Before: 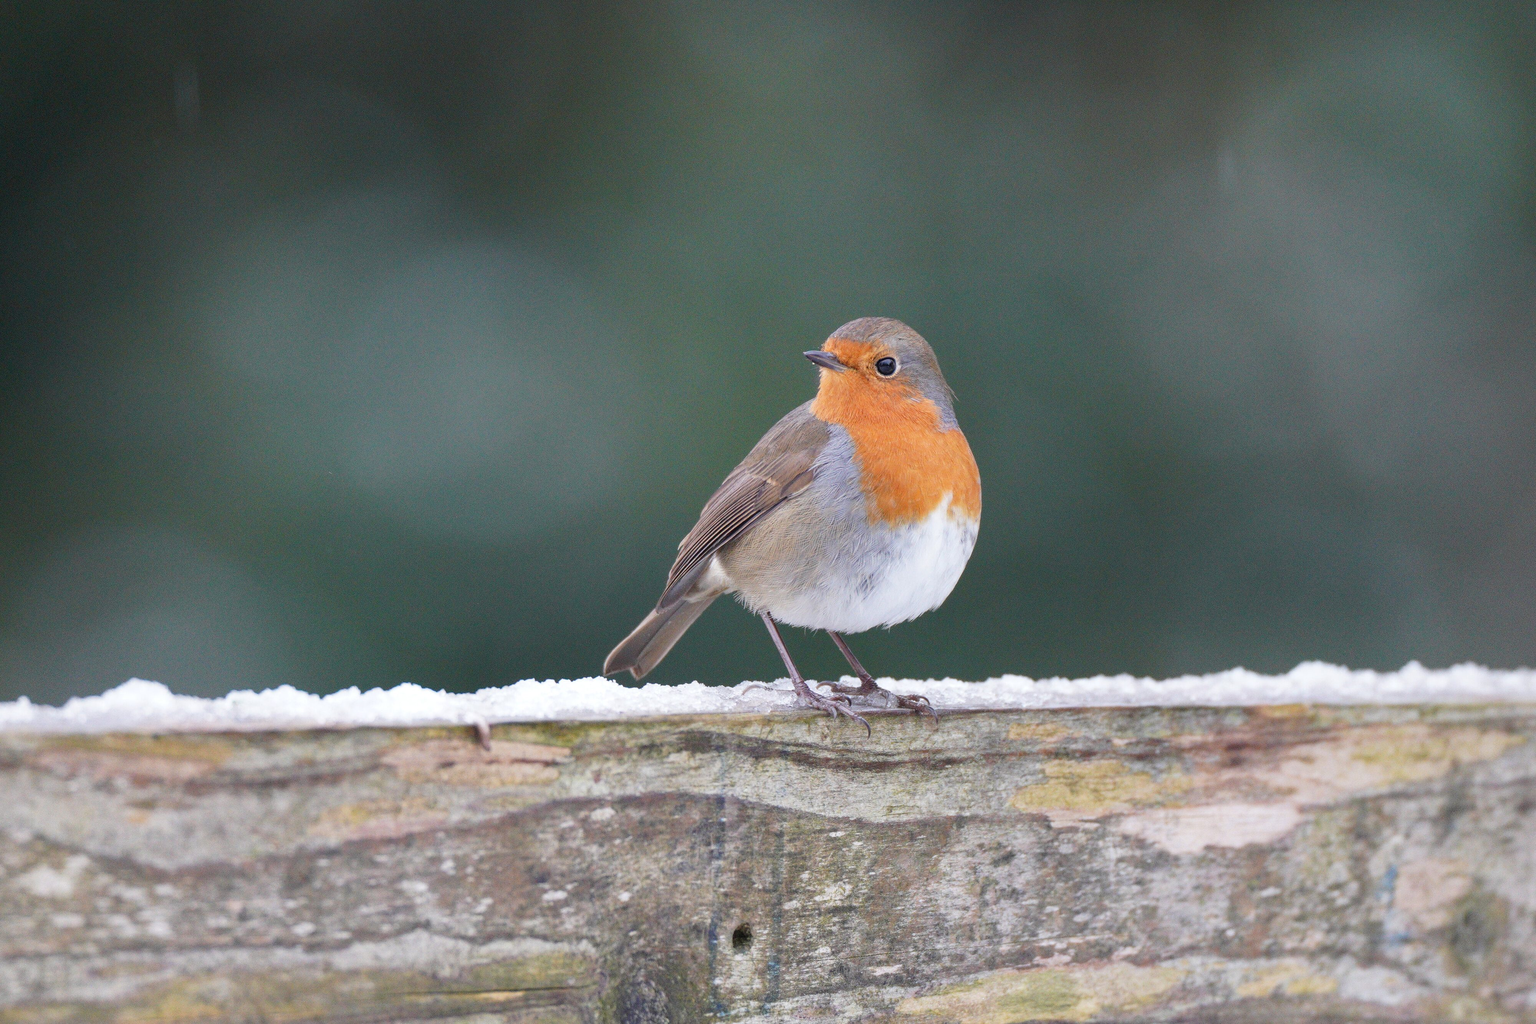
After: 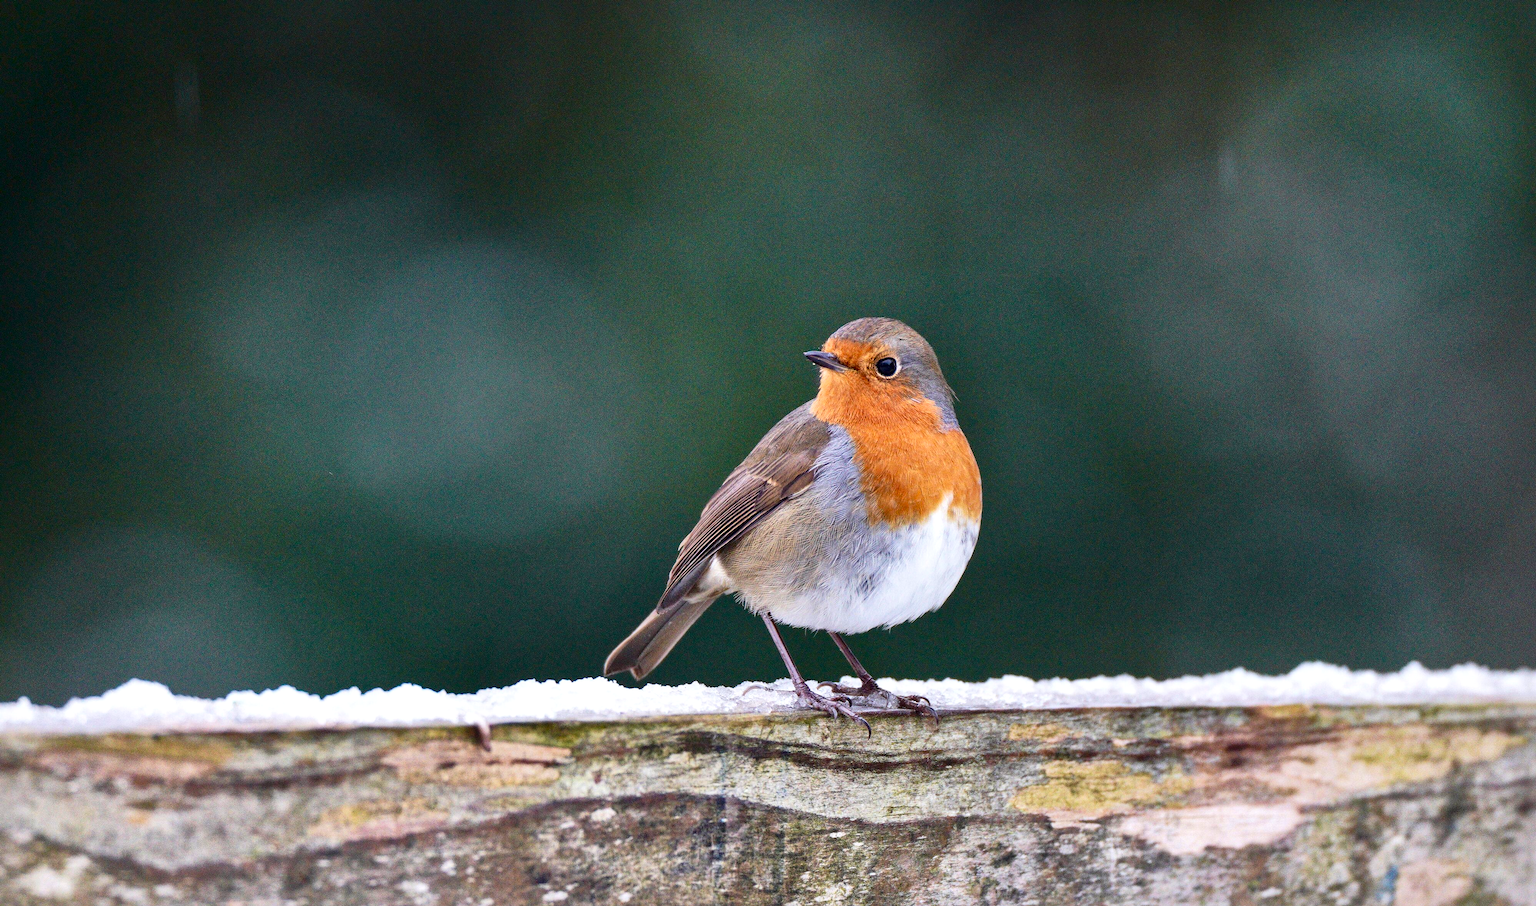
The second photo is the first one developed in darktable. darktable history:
contrast brightness saturation: contrast 0.19, brightness -0.111, saturation 0.211
local contrast: mode bilateral grid, contrast 26, coarseness 61, detail 152%, midtone range 0.2
crop and rotate: top 0%, bottom 11.487%
velvia: on, module defaults
